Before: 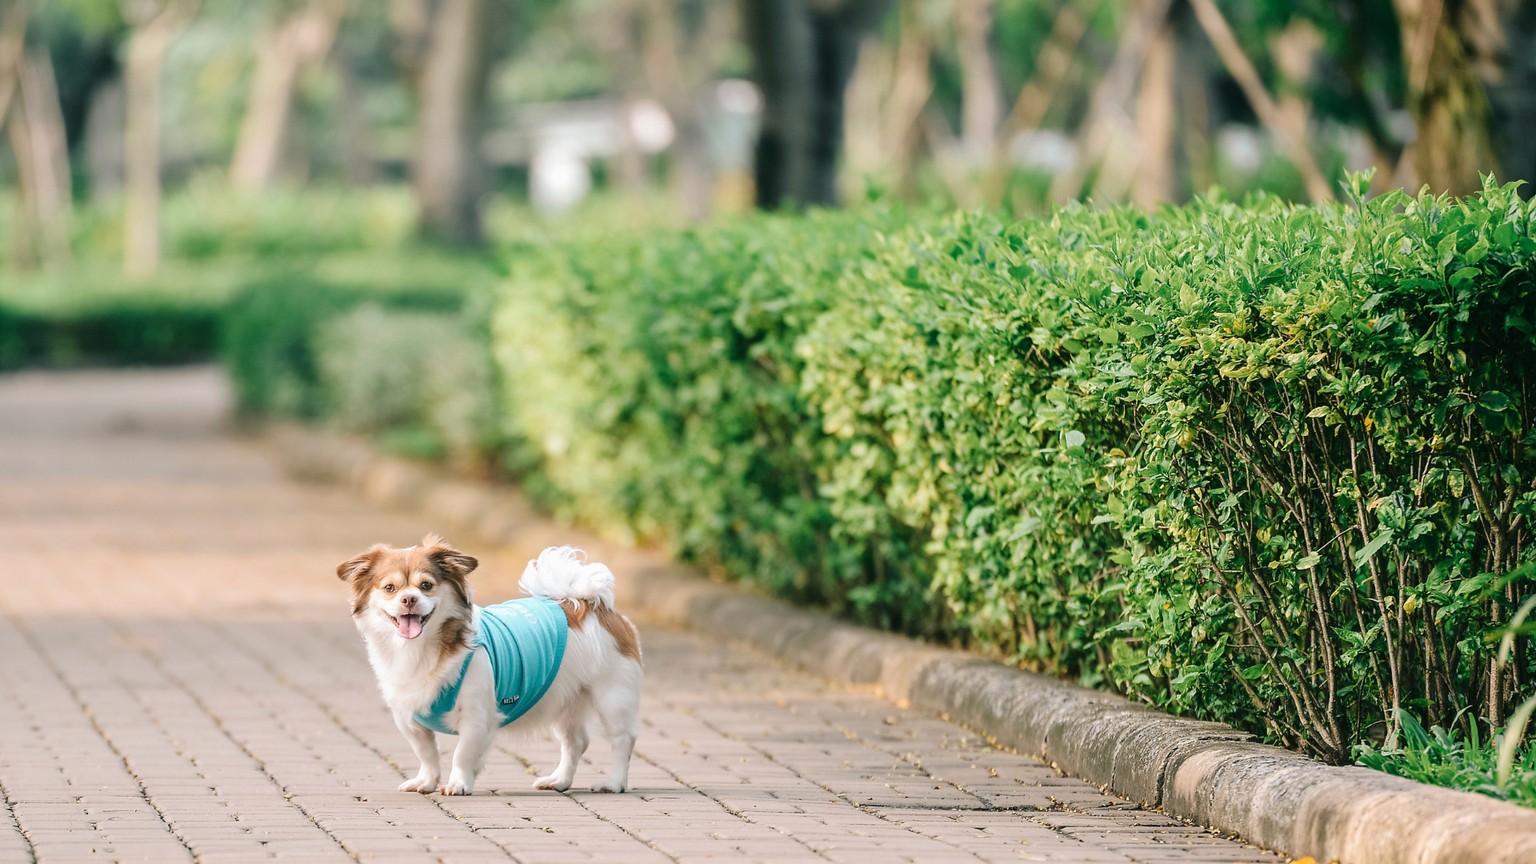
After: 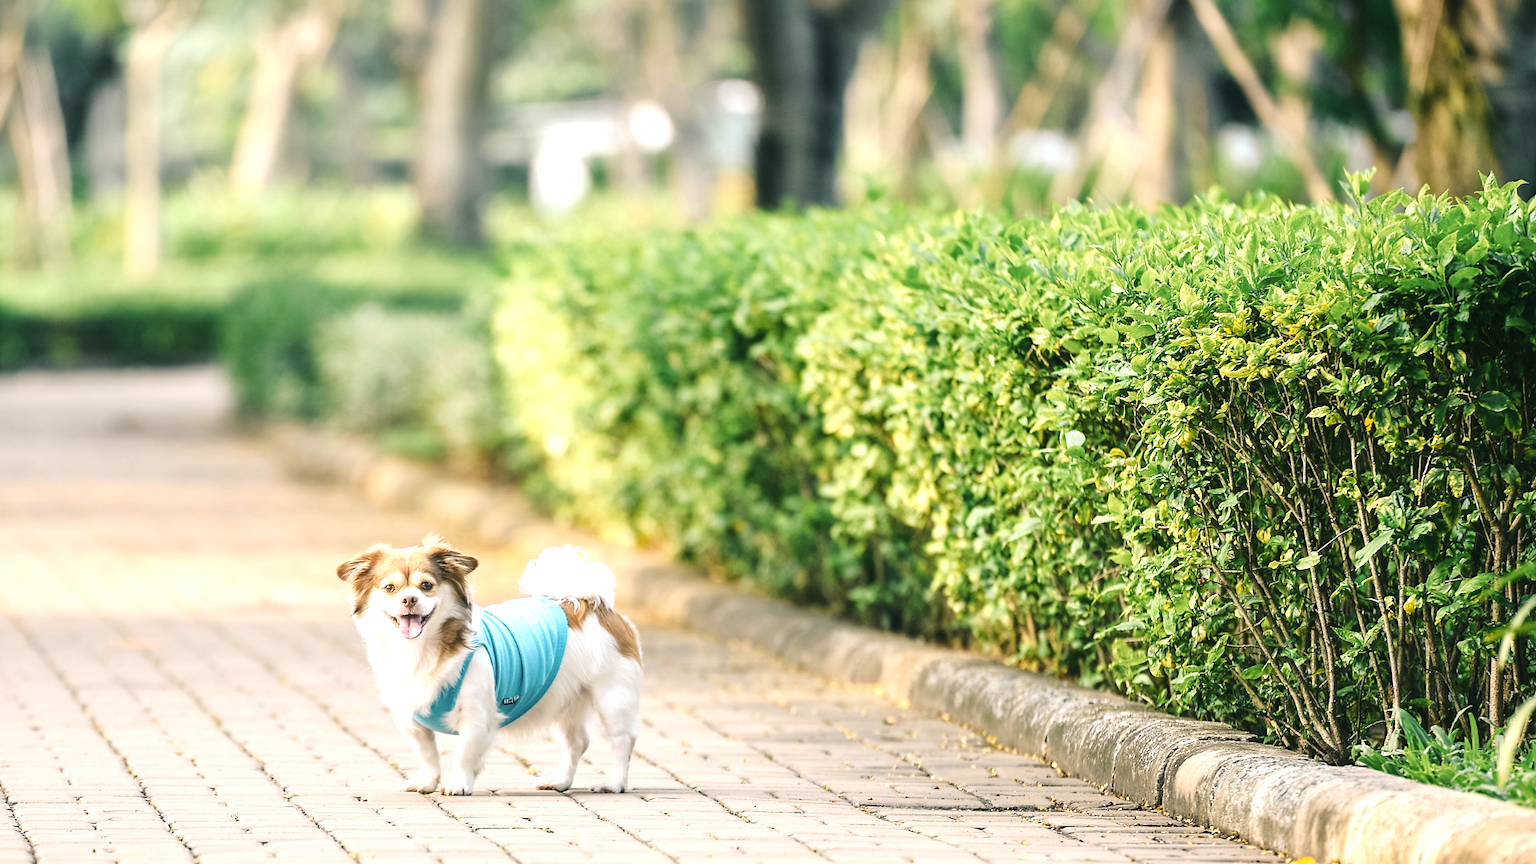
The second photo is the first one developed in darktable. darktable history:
exposure: black level correction 0, exposure 0.7 EV, compensate exposure bias true, compensate highlight preservation false
color contrast: green-magenta contrast 0.8, blue-yellow contrast 1.1, unbound 0
